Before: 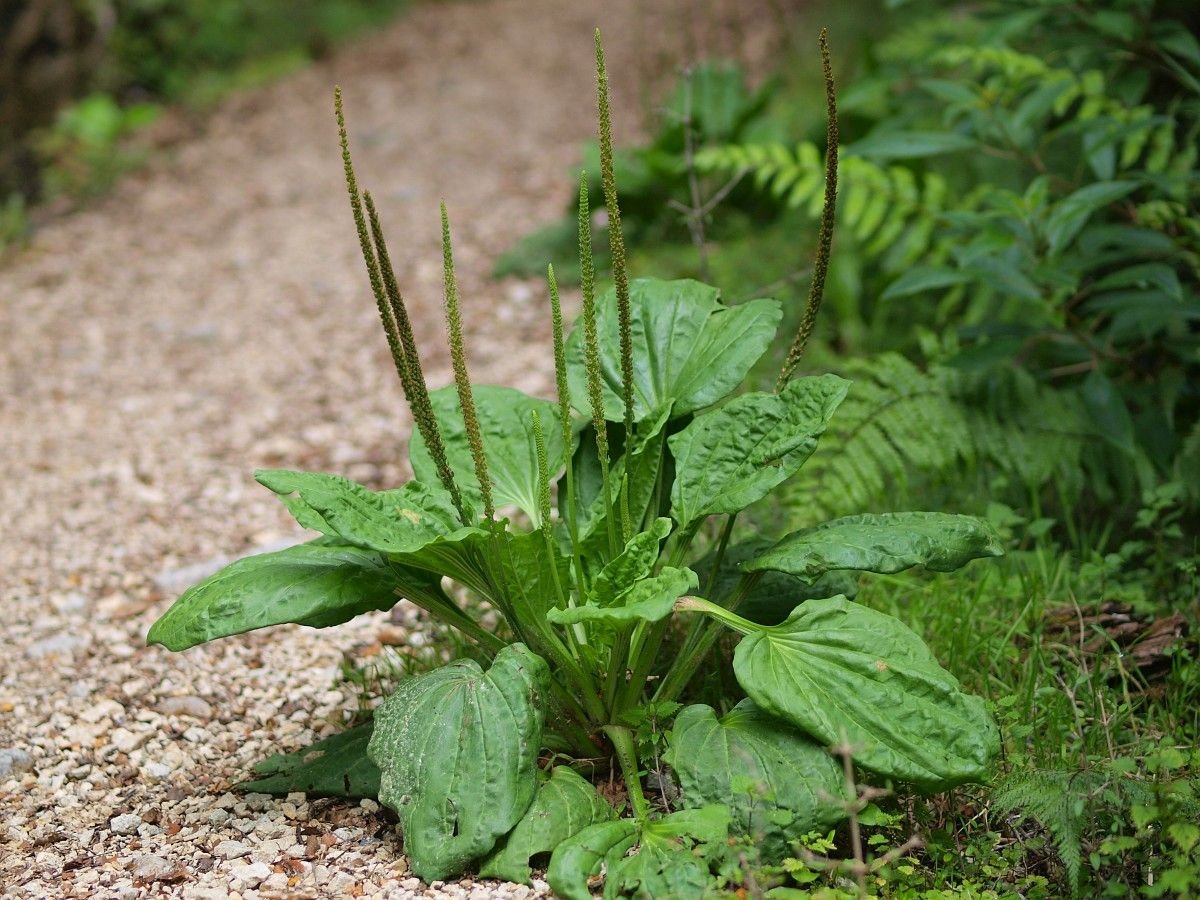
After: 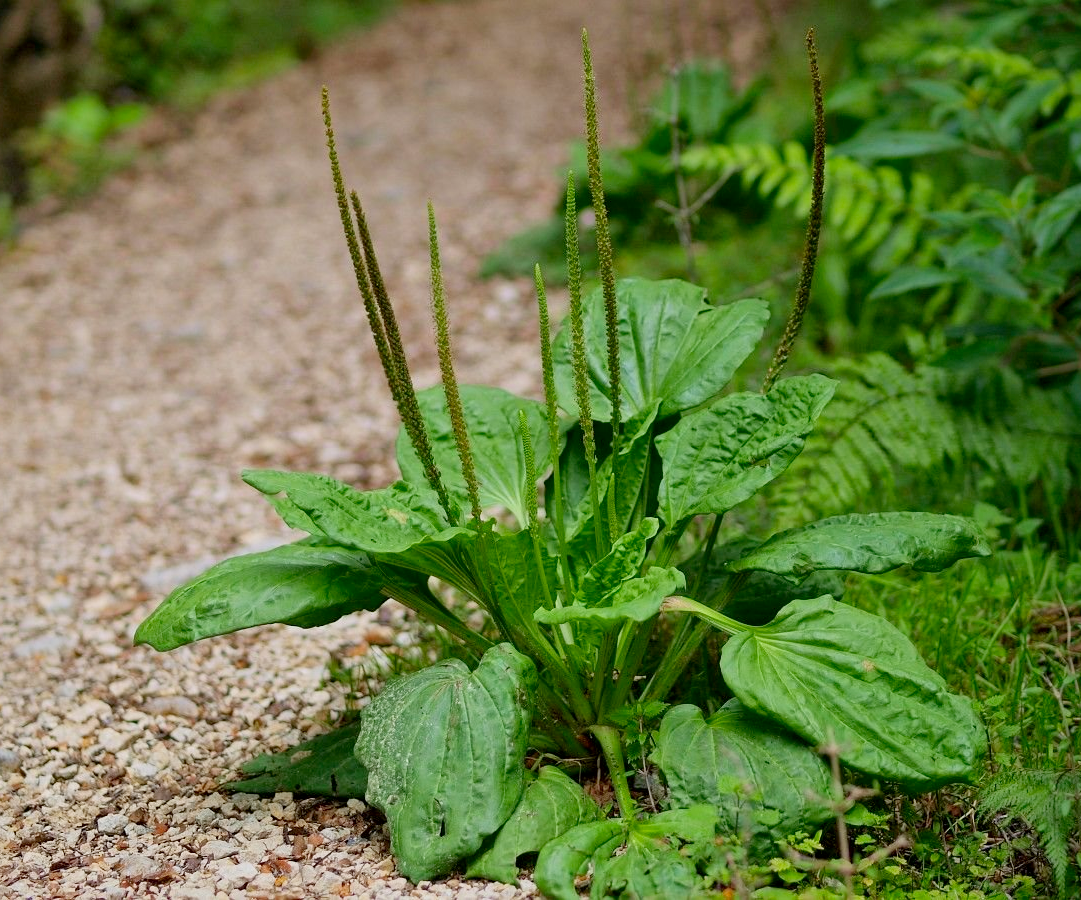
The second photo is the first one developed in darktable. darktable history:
crop and rotate: left 1.088%, right 8.807%
filmic rgb: black relative exposure -16 EV, threshold -0.33 EV, transition 3.19 EV, structure ↔ texture 100%, target black luminance 0%, hardness 7.57, latitude 72.96%, contrast 0.908, highlights saturation mix 10%, shadows ↔ highlights balance -0.38%, add noise in highlights 0, preserve chrominance no, color science v4 (2020), iterations of high-quality reconstruction 10, enable highlight reconstruction true
contrast brightness saturation: saturation 0.13
local contrast: mode bilateral grid, contrast 30, coarseness 25, midtone range 0.2
